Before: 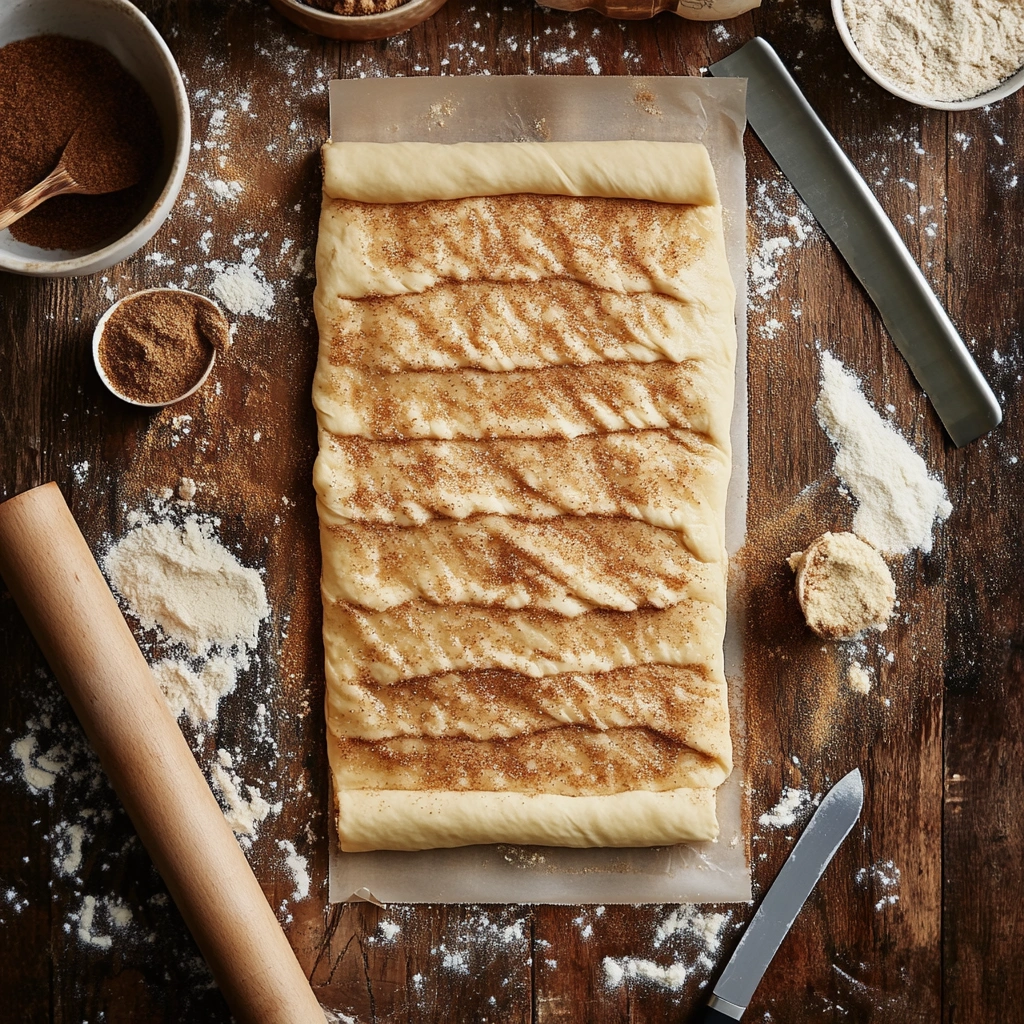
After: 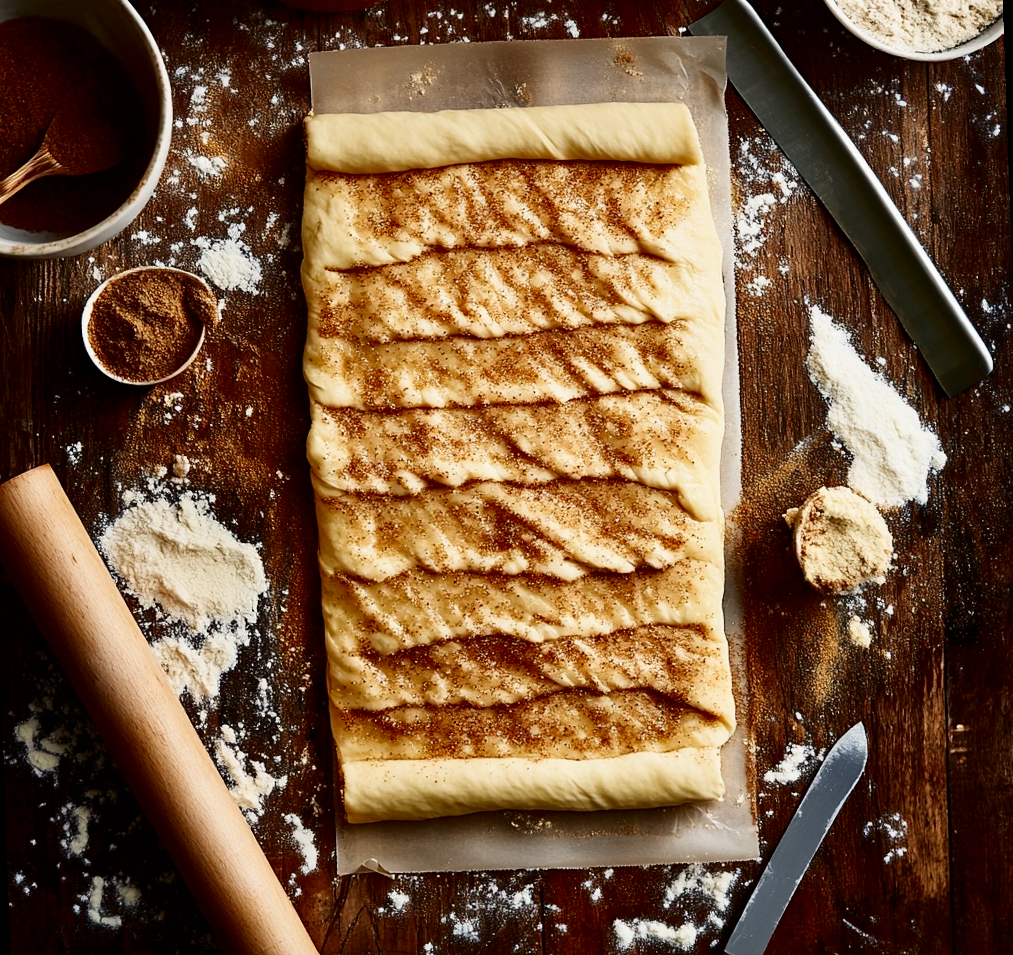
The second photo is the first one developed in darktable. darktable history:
rotate and perspective: rotation -2°, crop left 0.022, crop right 0.978, crop top 0.049, crop bottom 0.951
tone curve: curves: ch0 [(0, 0) (0.003, 0.003) (0.011, 0.011) (0.025, 0.026) (0.044, 0.046) (0.069, 0.072) (0.1, 0.103) (0.136, 0.141) (0.177, 0.184) (0.224, 0.233) (0.277, 0.287) (0.335, 0.348) (0.399, 0.414) (0.468, 0.486) (0.543, 0.563) (0.623, 0.647) (0.709, 0.736) (0.801, 0.831) (0.898, 0.92) (1, 1)], preserve colors none
contrast brightness saturation: contrast 0.22, brightness -0.19, saturation 0.24
